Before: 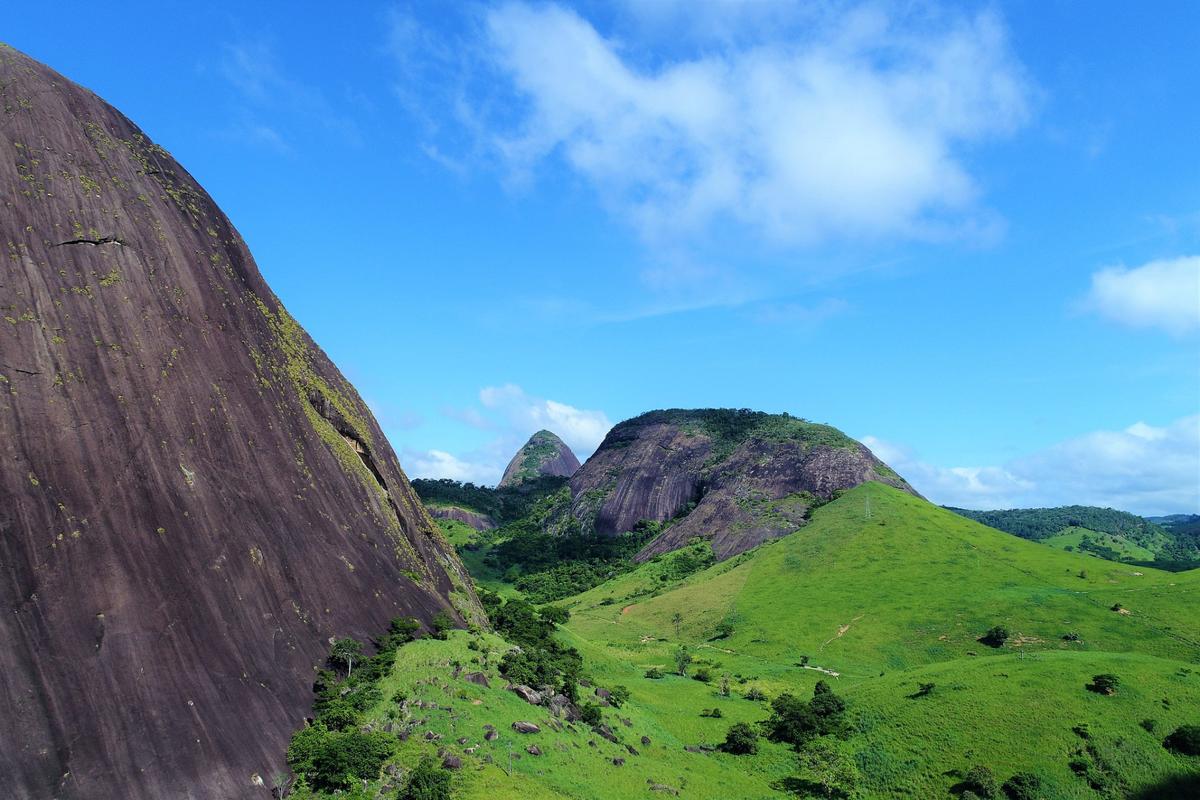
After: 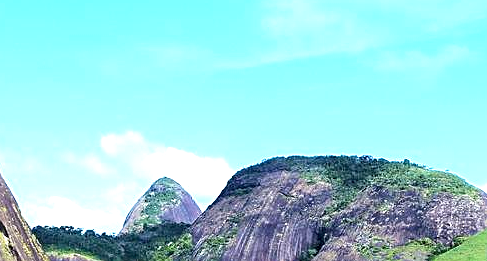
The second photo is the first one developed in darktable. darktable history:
crop: left 31.623%, top 31.727%, right 27.754%, bottom 35.578%
sharpen: on, module defaults
exposure: black level correction 0.001, exposure 1.399 EV, compensate exposure bias true, compensate highlight preservation false
